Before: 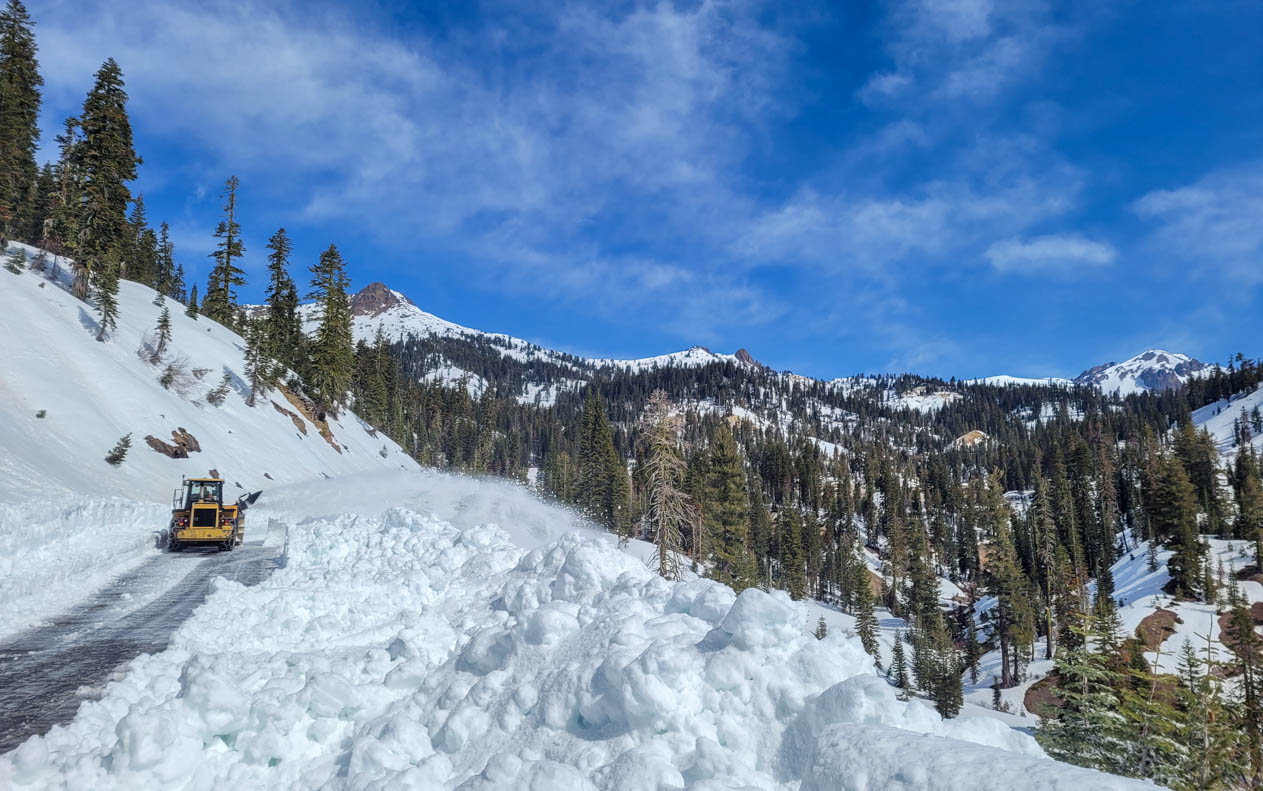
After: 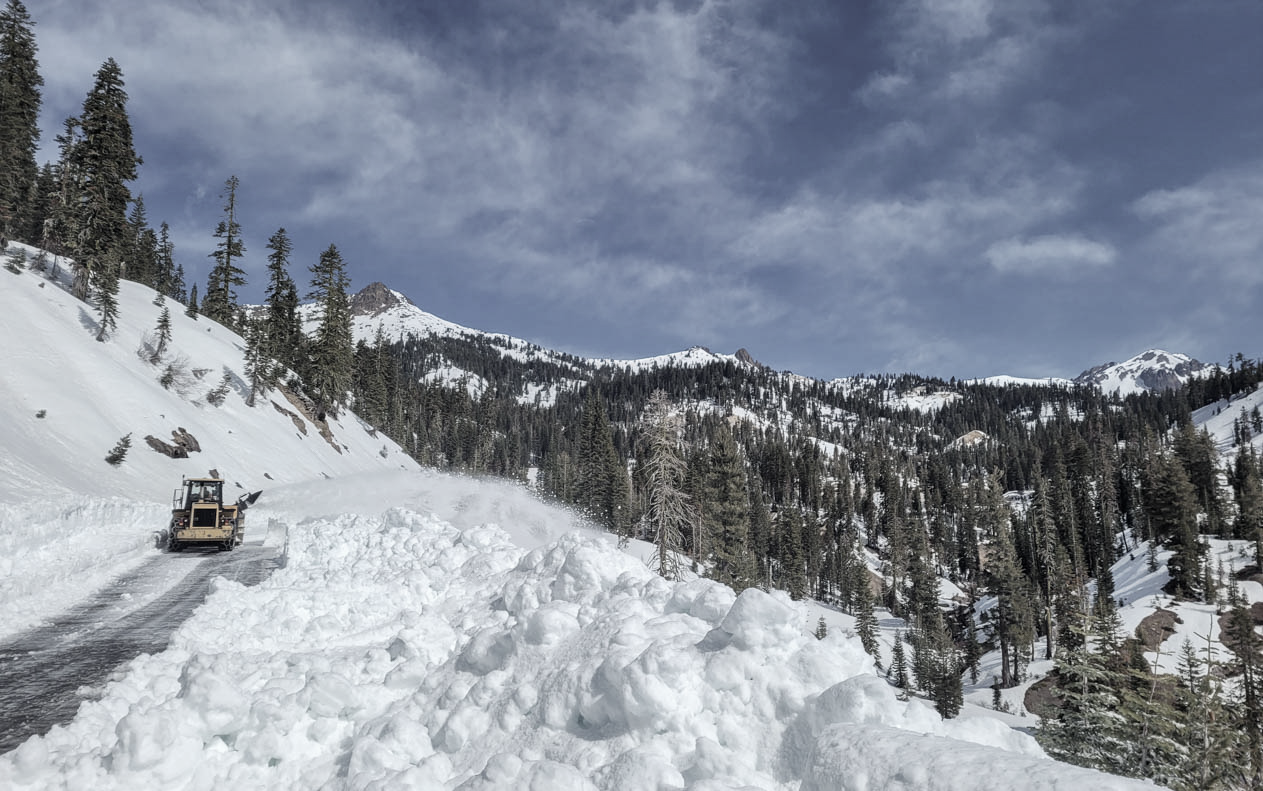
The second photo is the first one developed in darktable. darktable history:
contrast brightness saturation: contrast 0.098, brightness 0.018, saturation 0.016
color correction: highlights b* 0.011, saturation 0.35
